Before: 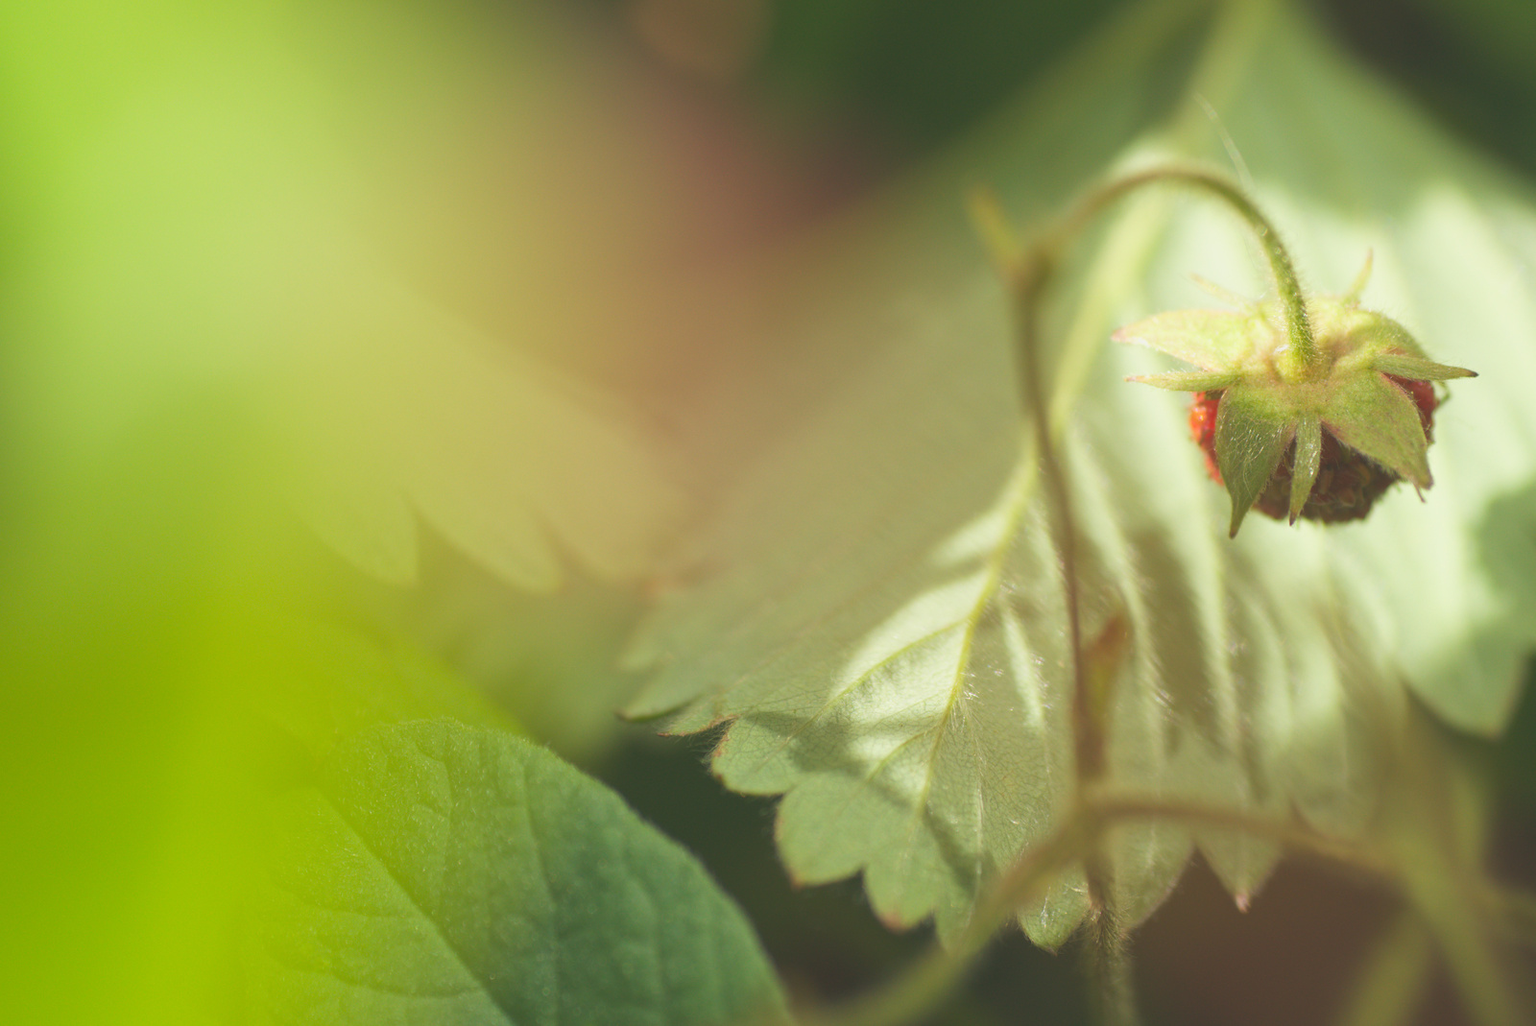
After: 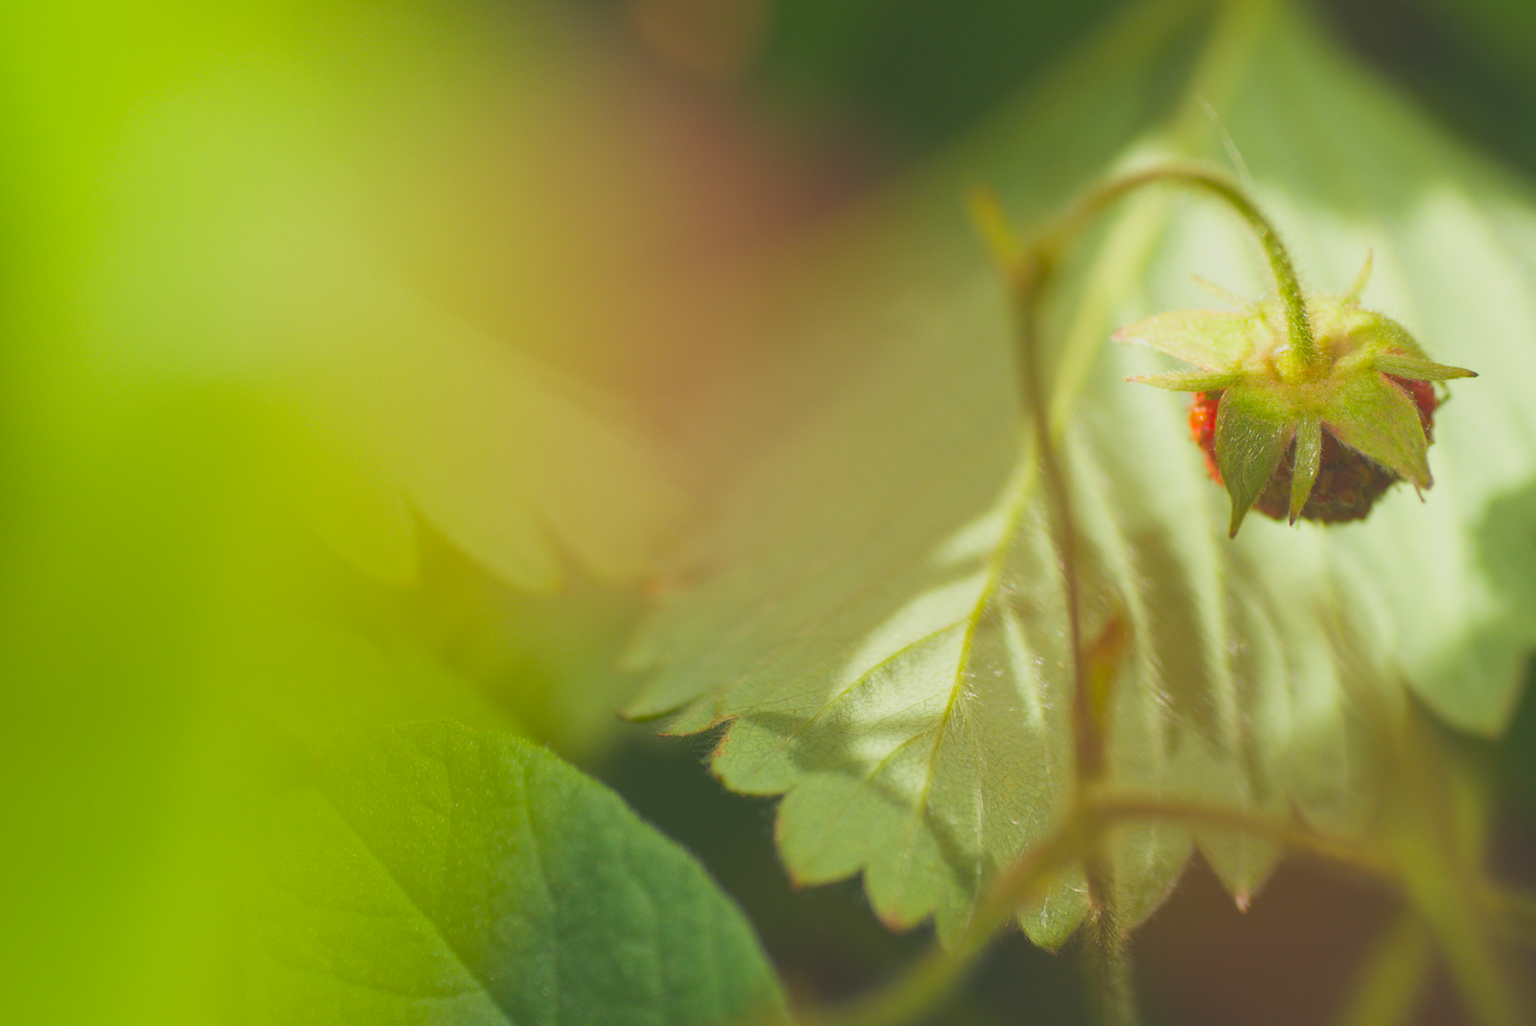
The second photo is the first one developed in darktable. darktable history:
color balance rgb: perceptual saturation grading › global saturation 25.386%, contrast -10.325%
